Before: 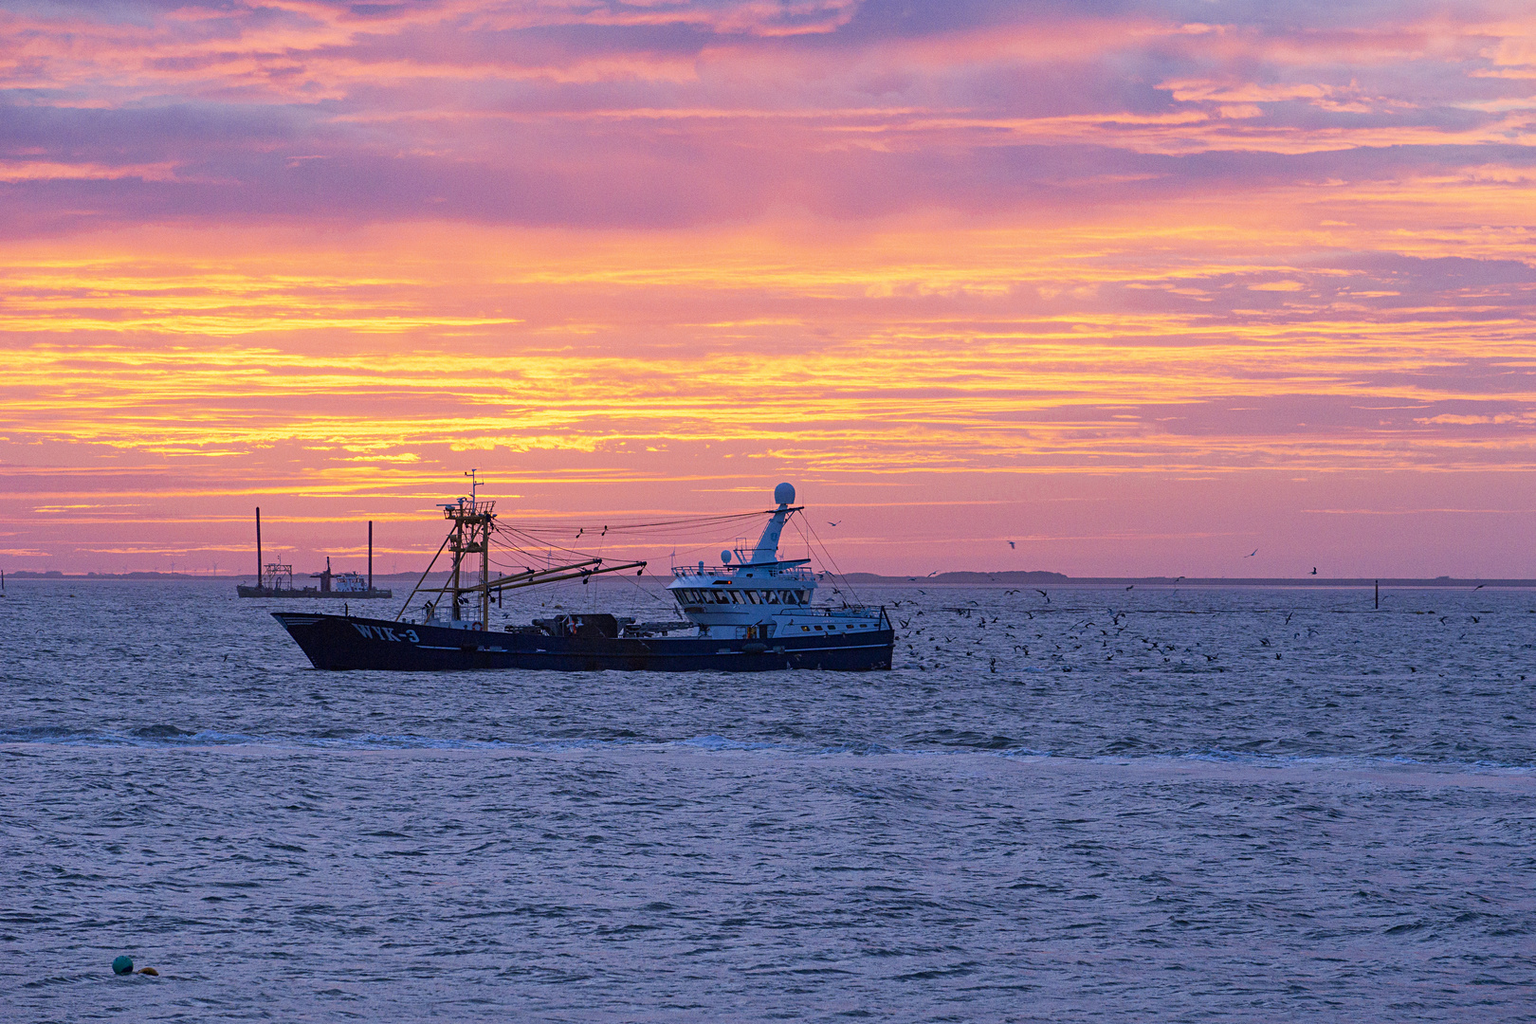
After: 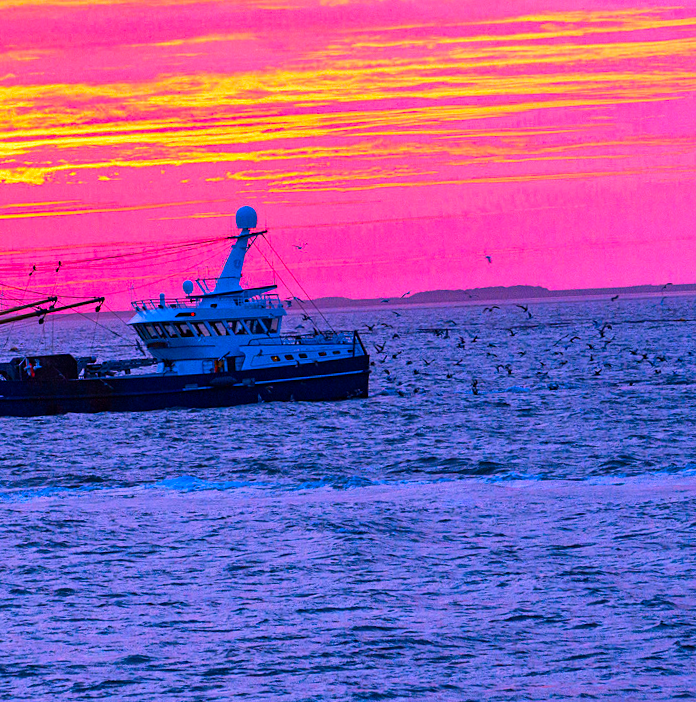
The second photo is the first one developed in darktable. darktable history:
rotate and perspective: rotation -3°, crop left 0.031, crop right 0.968, crop top 0.07, crop bottom 0.93
color correction: highlights a* 19.5, highlights b* -11.53, saturation 1.69
tone equalizer: -8 EV -0.417 EV, -7 EV -0.389 EV, -6 EV -0.333 EV, -5 EV -0.222 EV, -3 EV 0.222 EV, -2 EV 0.333 EV, -1 EV 0.389 EV, +0 EV 0.417 EV, edges refinement/feathering 500, mask exposure compensation -1.57 EV, preserve details no
crop: left 35.432%, top 26.233%, right 20.145%, bottom 3.432%
